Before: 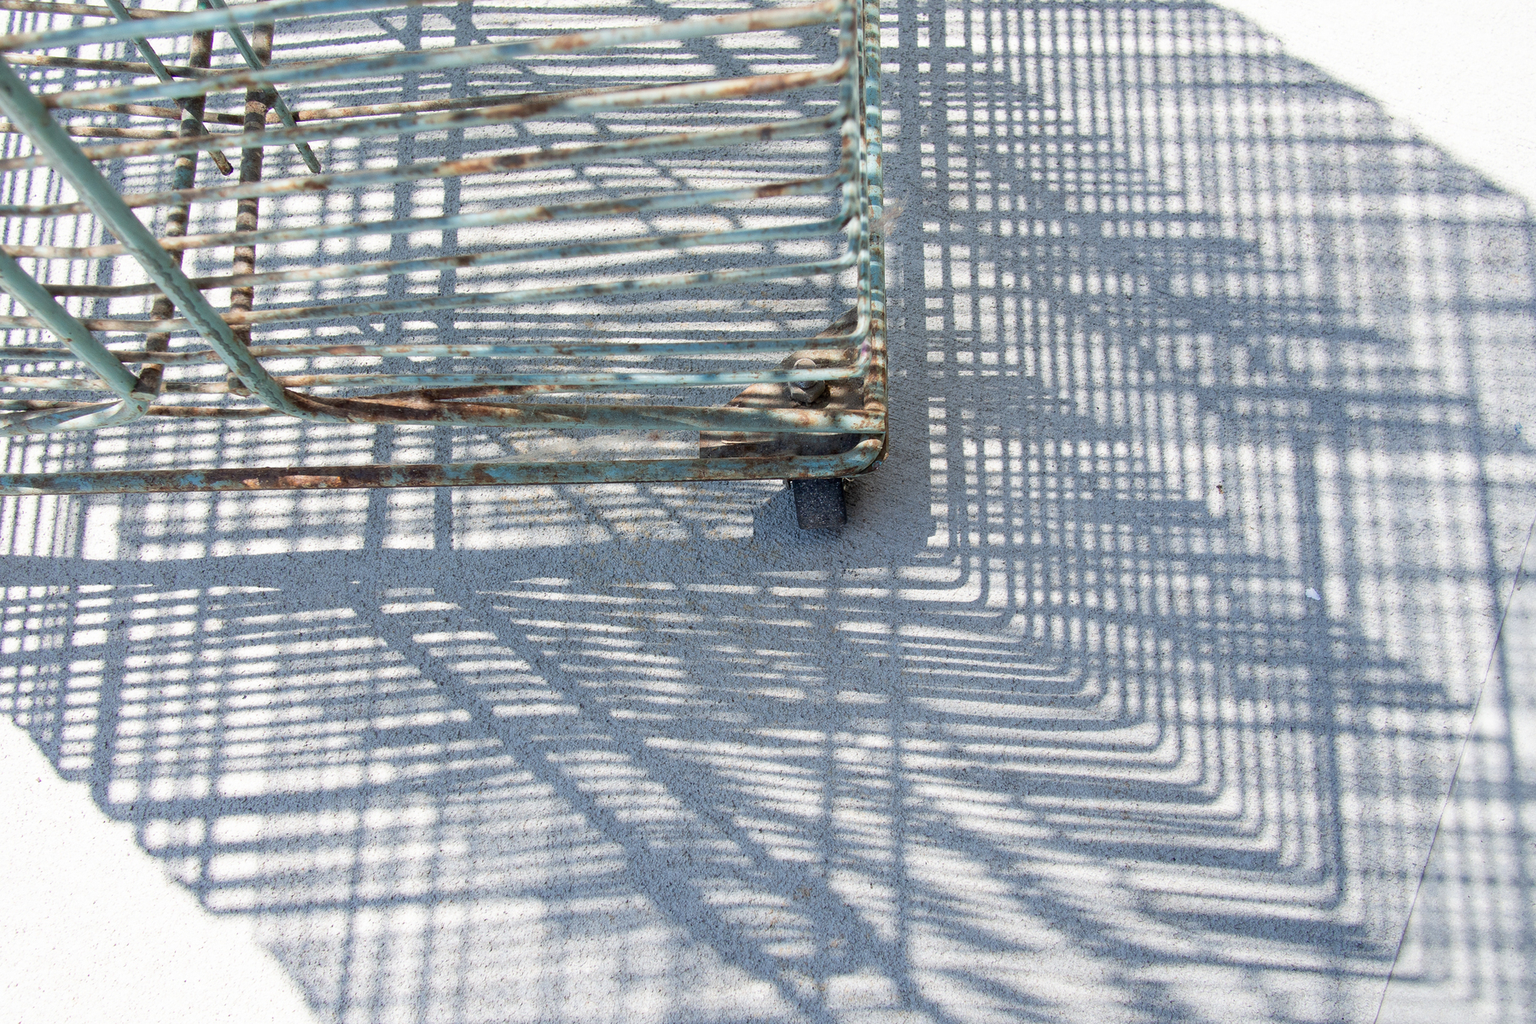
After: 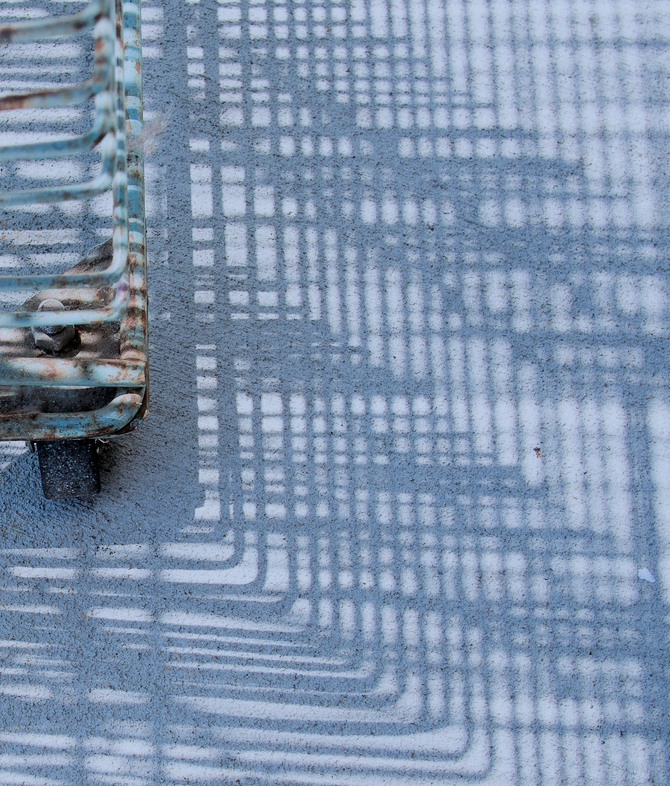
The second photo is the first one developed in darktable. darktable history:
crop and rotate: left 49.557%, top 10.105%, right 13.167%, bottom 24.388%
color correction: highlights a* -2.09, highlights b* -18.27
filmic rgb: black relative exposure -7.13 EV, white relative exposure 5.39 EV, hardness 3.03
